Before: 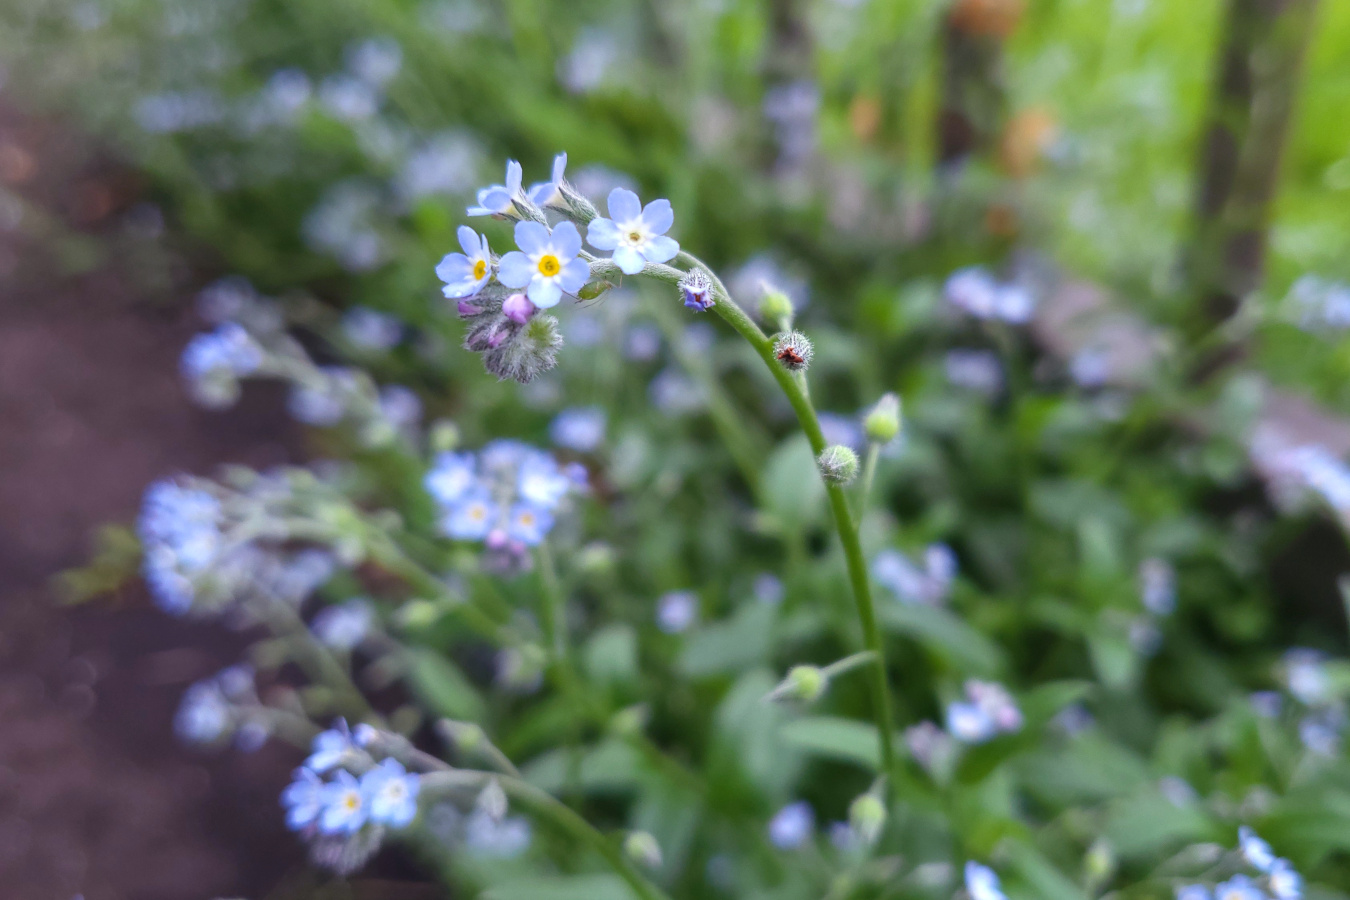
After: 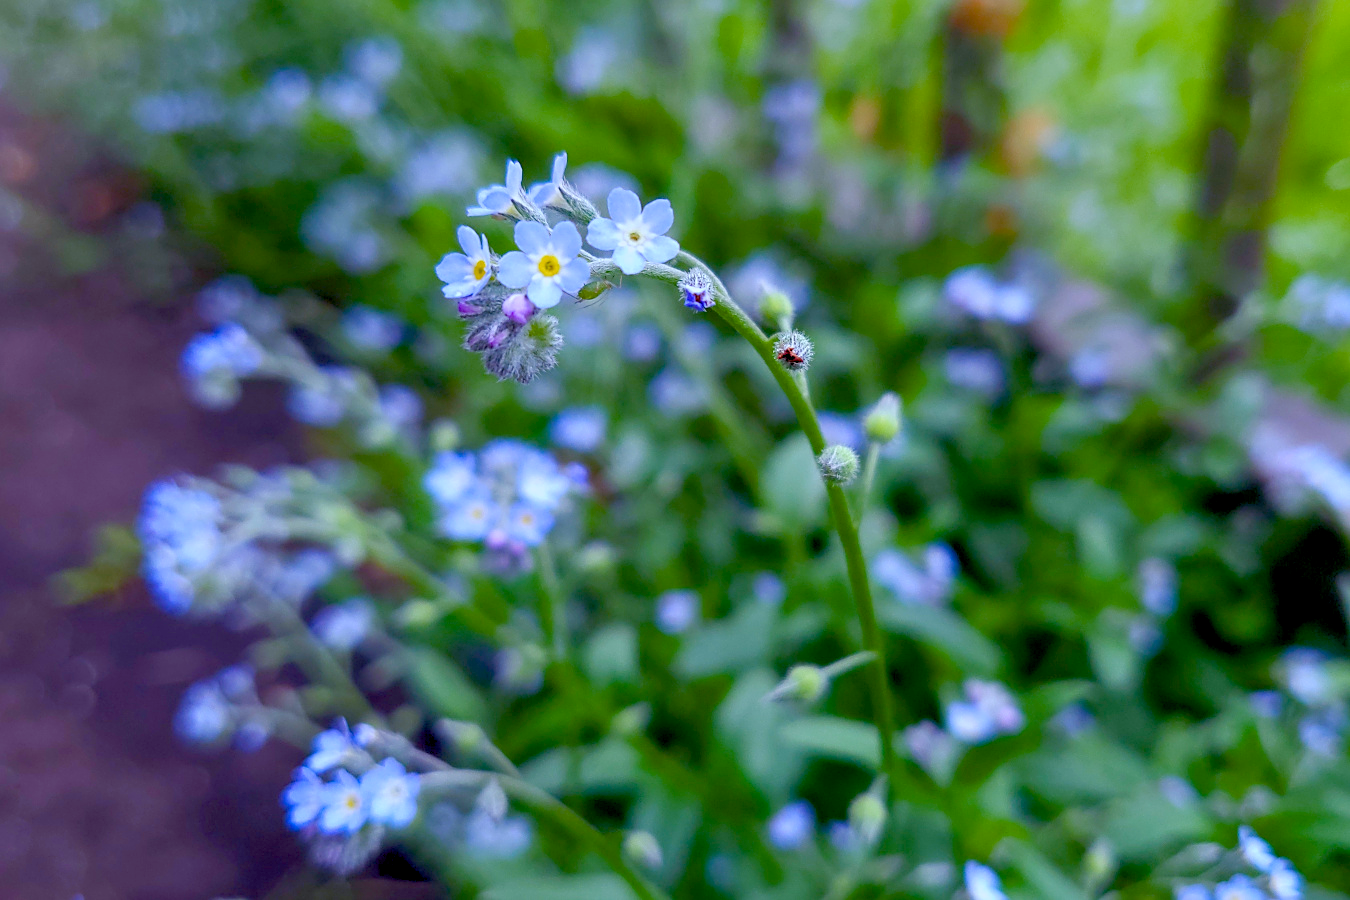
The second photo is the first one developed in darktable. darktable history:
sharpen: on, module defaults
color balance rgb: global offset › luminance -0.5%, perceptual saturation grading › highlights -17.77%, perceptual saturation grading › mid-tones 33.1%, perceptual saturation grading › shadows 50.52%, perceptual brilliance grading › highlights 10.8%, perceptual brilliance grading › shadows -10.8%, global vibrance 24.22%, contrast -25%
exposure: black level correction 0.009, exposure 0.014 EV, compensate highlight preservation false
white balance: red 0.924, blue 1.095
